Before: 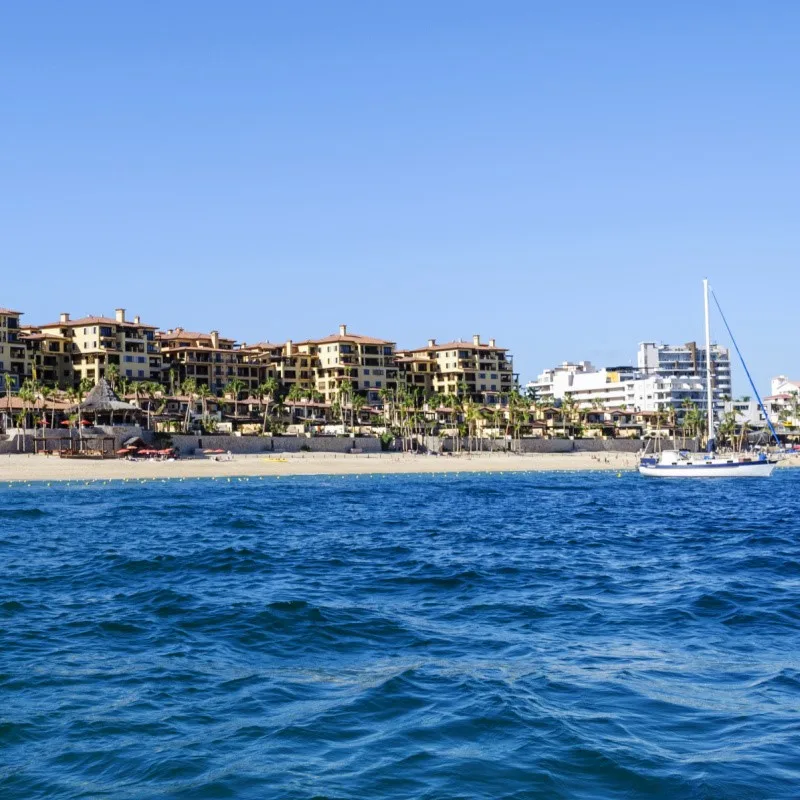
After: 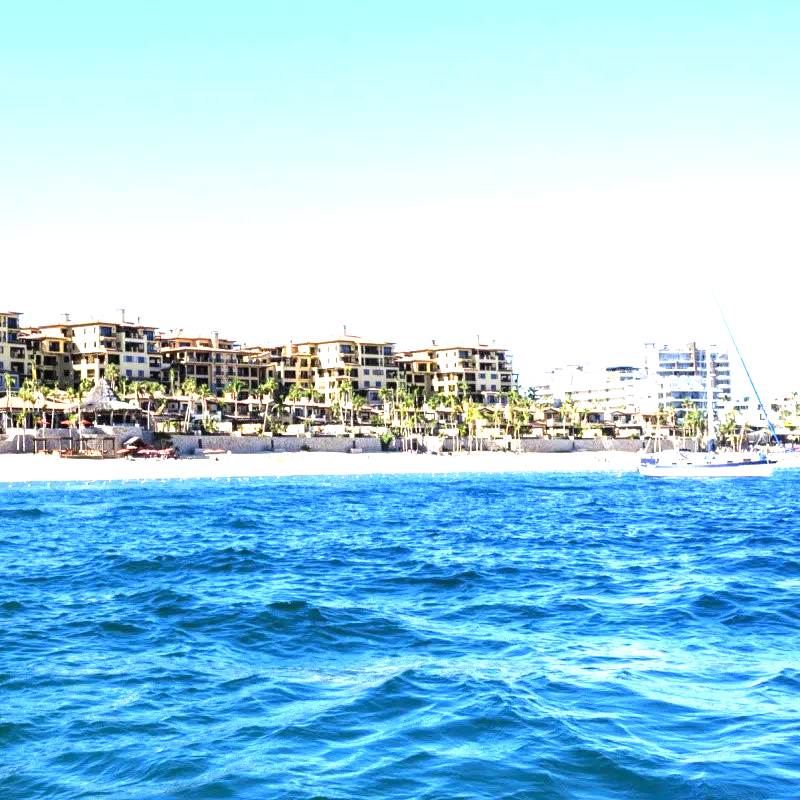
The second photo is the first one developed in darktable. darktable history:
exposure: black level correction 0, exposure 1.199 EV, compensate highlight preservation false
tone equalizer: -8 EV -0.442 EV, -7 EV -0.37 EV, -6 EV -0.318 EV, -5 EV -0.221 EV, -3 EV 0.245 EV, -2 EV 0.35 EV, -1 EV 0.396 EV, +0 EV 0.436 EV
